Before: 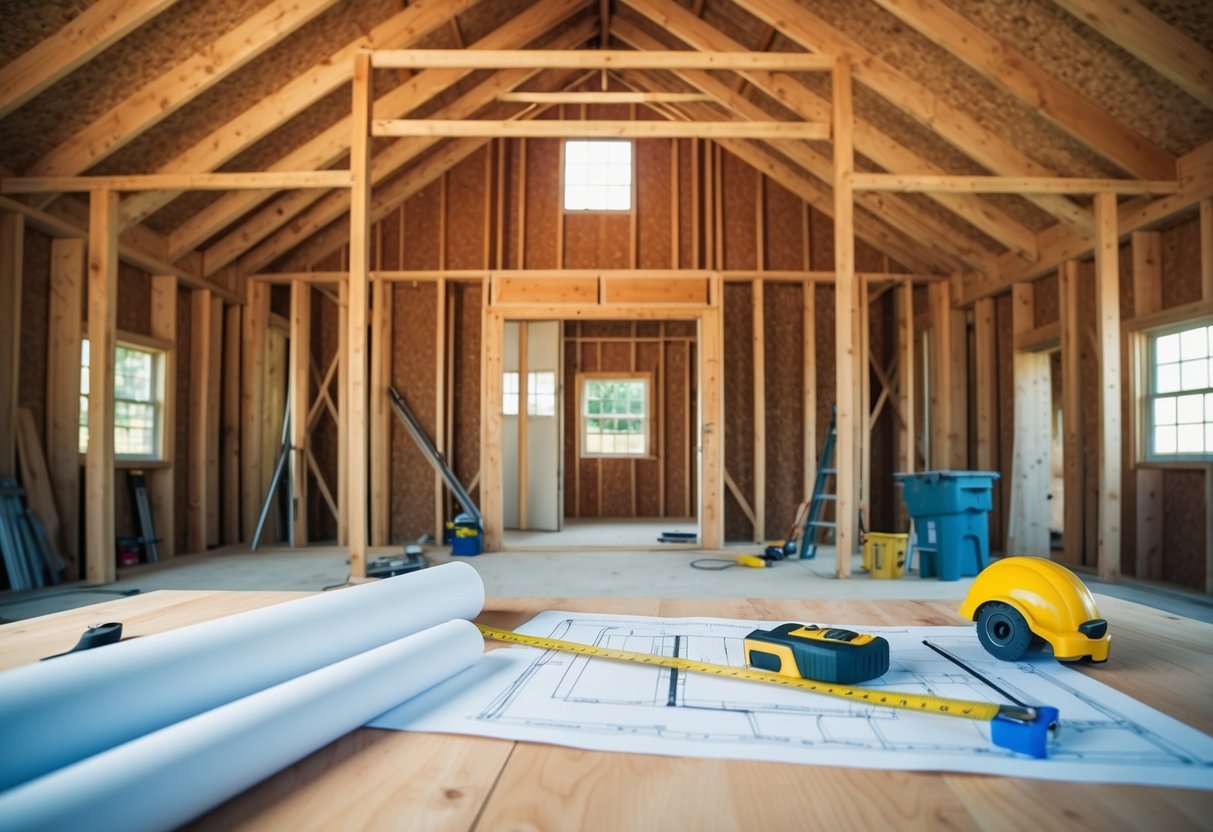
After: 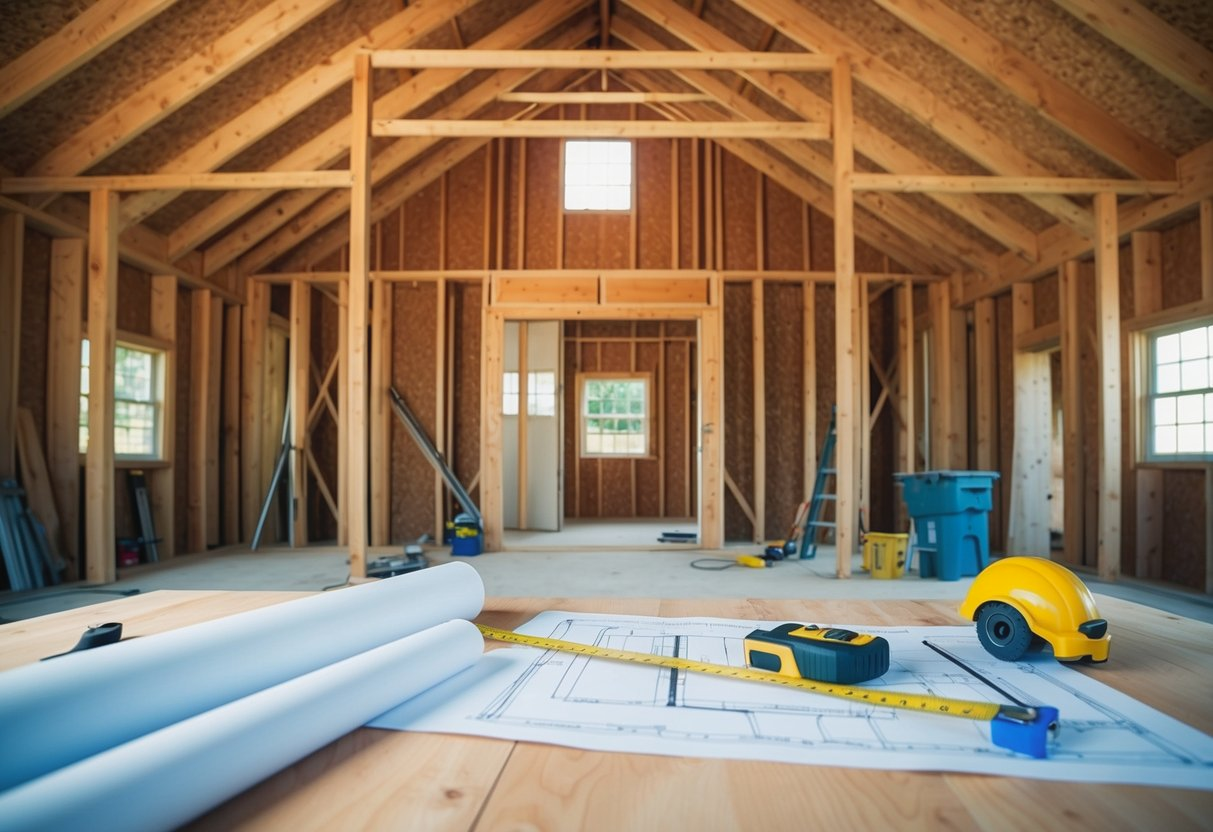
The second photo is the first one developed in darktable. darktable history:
exposure: compensate highlight preservation false
contrast equalizer: octaves 7, y [[0.5, 0.488, 0.462, 0.461, 0.491, 0.5], [0.5 ×6], [0.5 ×6], [0 ×6], [0 ×6]]
